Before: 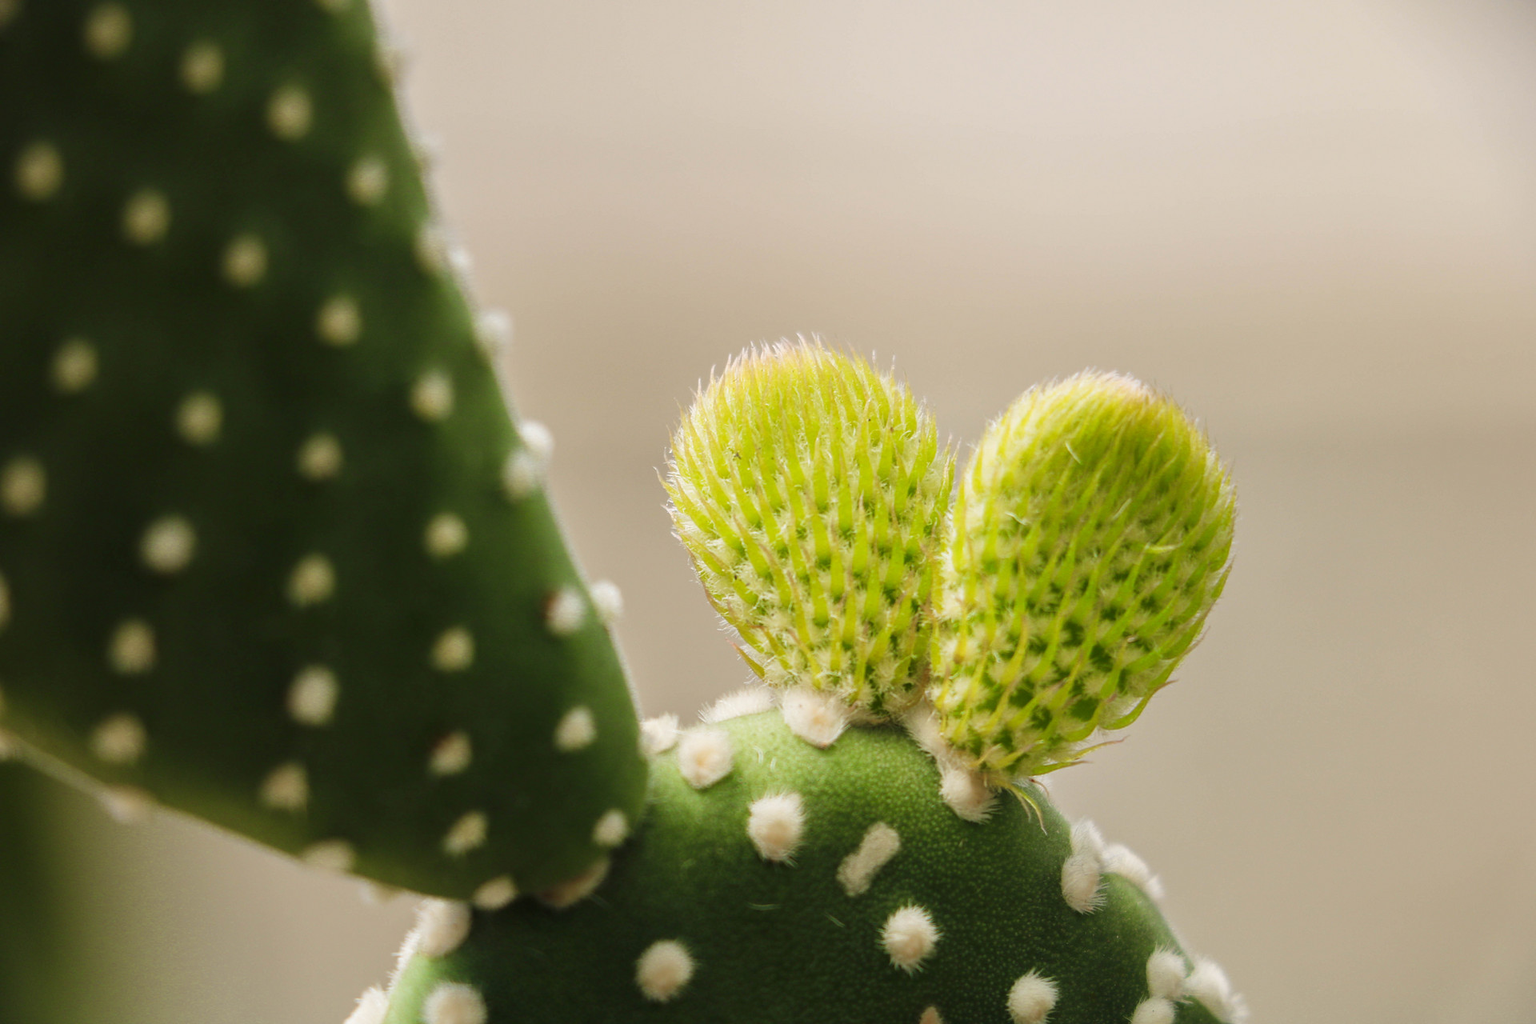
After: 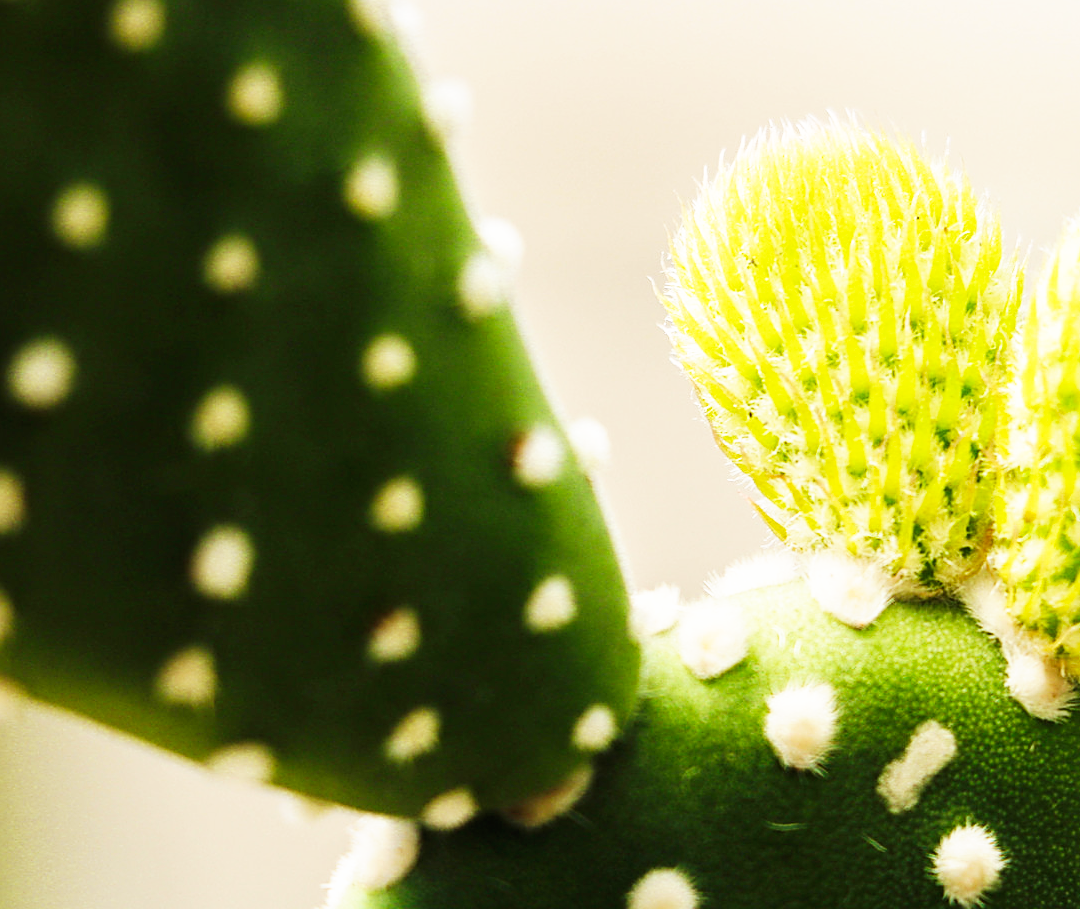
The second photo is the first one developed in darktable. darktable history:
crop: left 8.836%, top 23.995%, right 34.762%, bottom 4.569%
sharpen: on, module defaults
base curve: curves: ch0 [(0, 0) (0.007, 0.004) (0.027, 0.03) (0.046, 0.07) (0.207, 0.54) (0.442, 0.872) (0.673, 0.972) (1, 1)], preserve colors none
